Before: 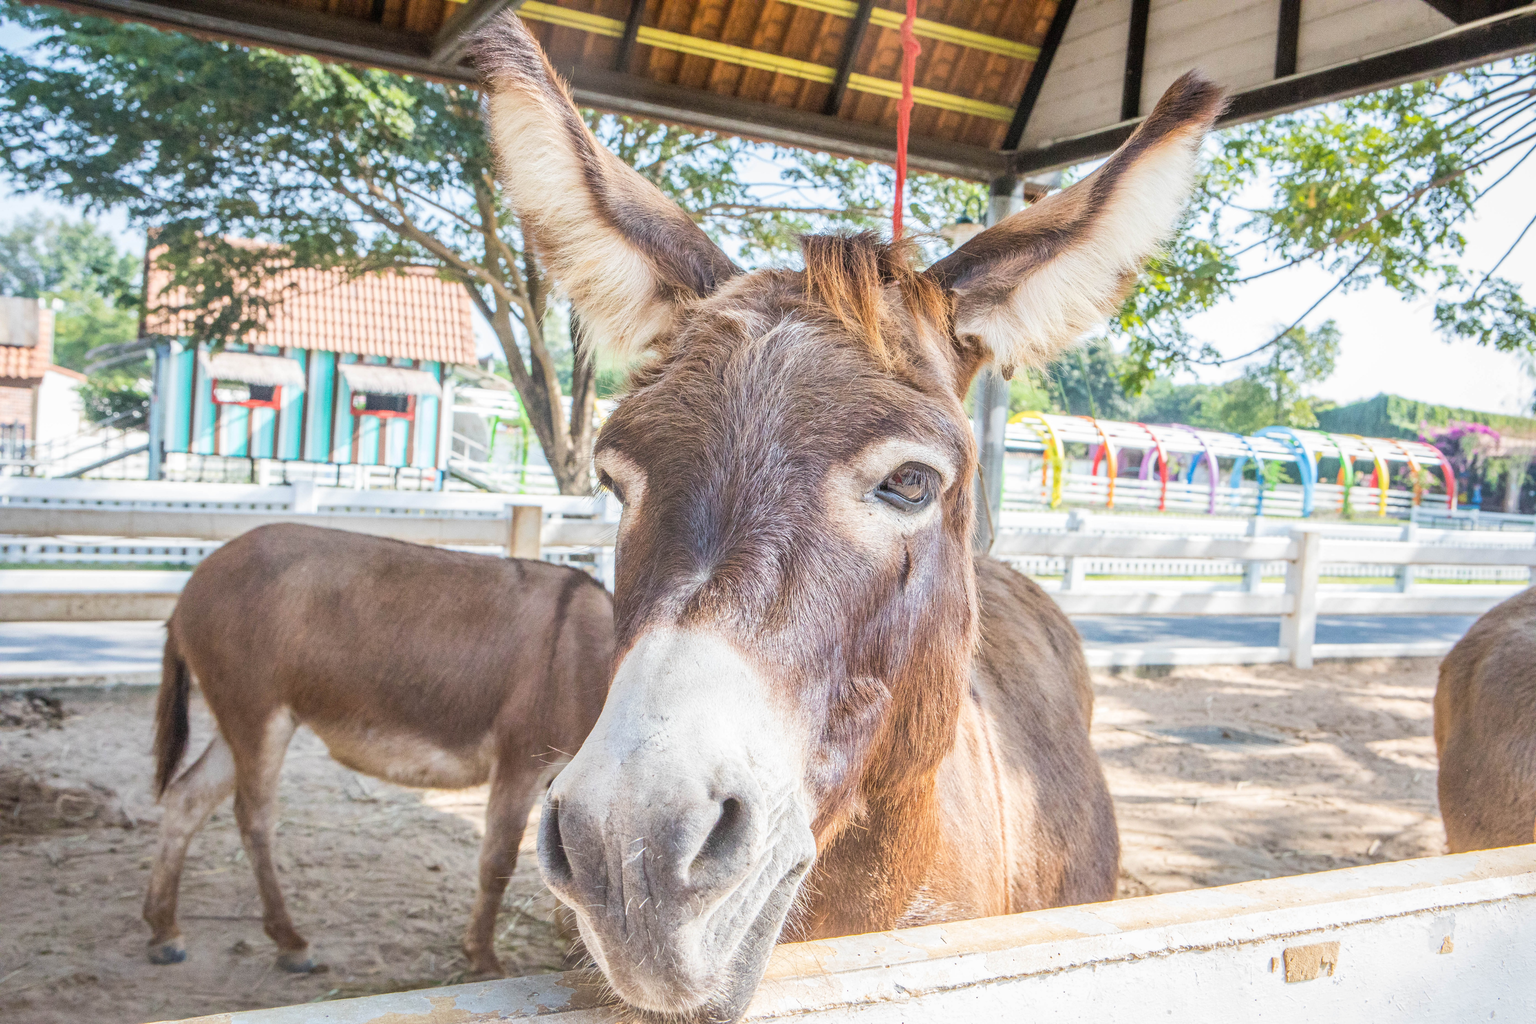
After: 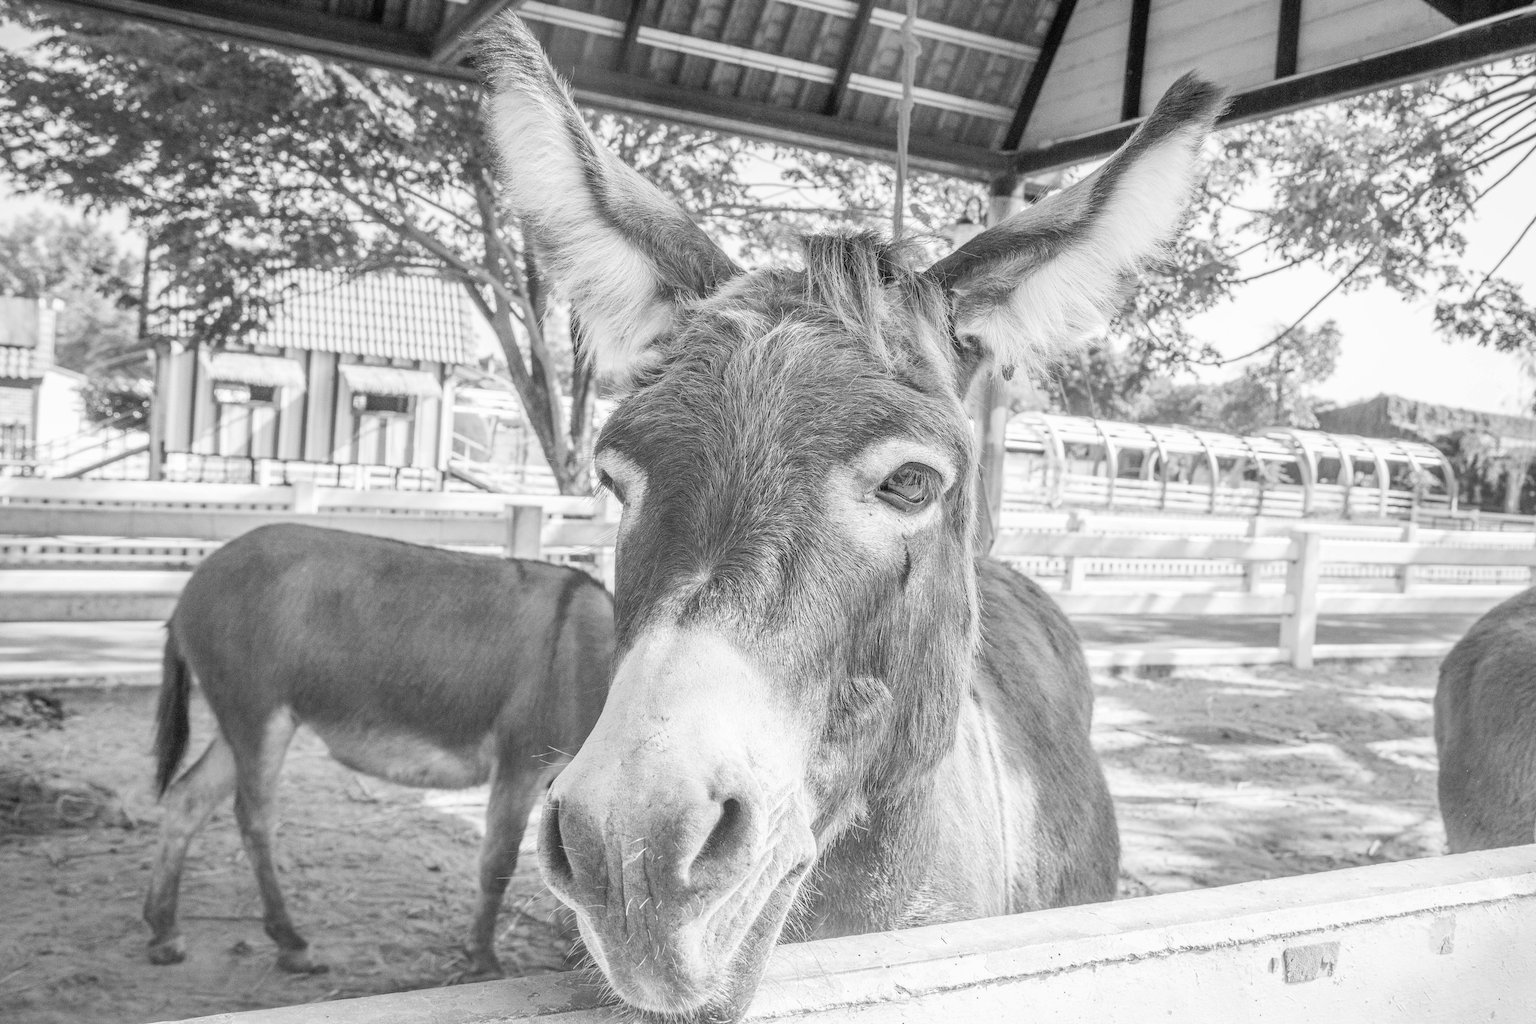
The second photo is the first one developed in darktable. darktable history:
color calibration: output gray [0.714, 0.278, 0, 0], gray › normalize channels true, illuminant as shot in camera, x 0.358, y 0.373, temperature 4628.91 K, gamut compression 0.019
